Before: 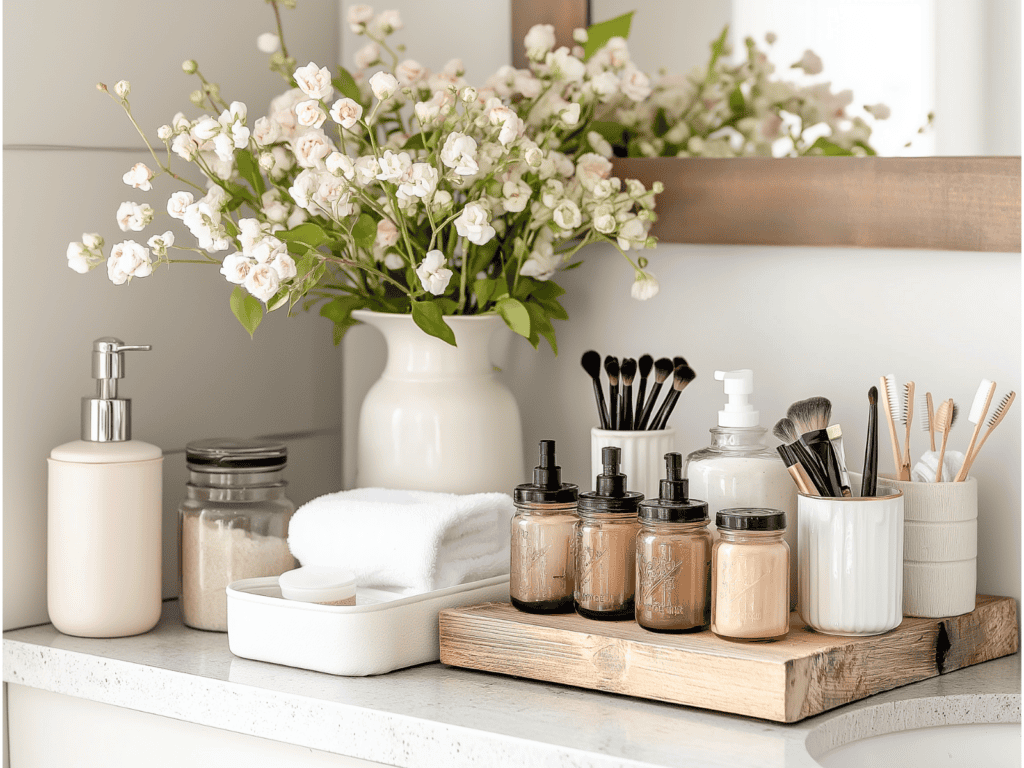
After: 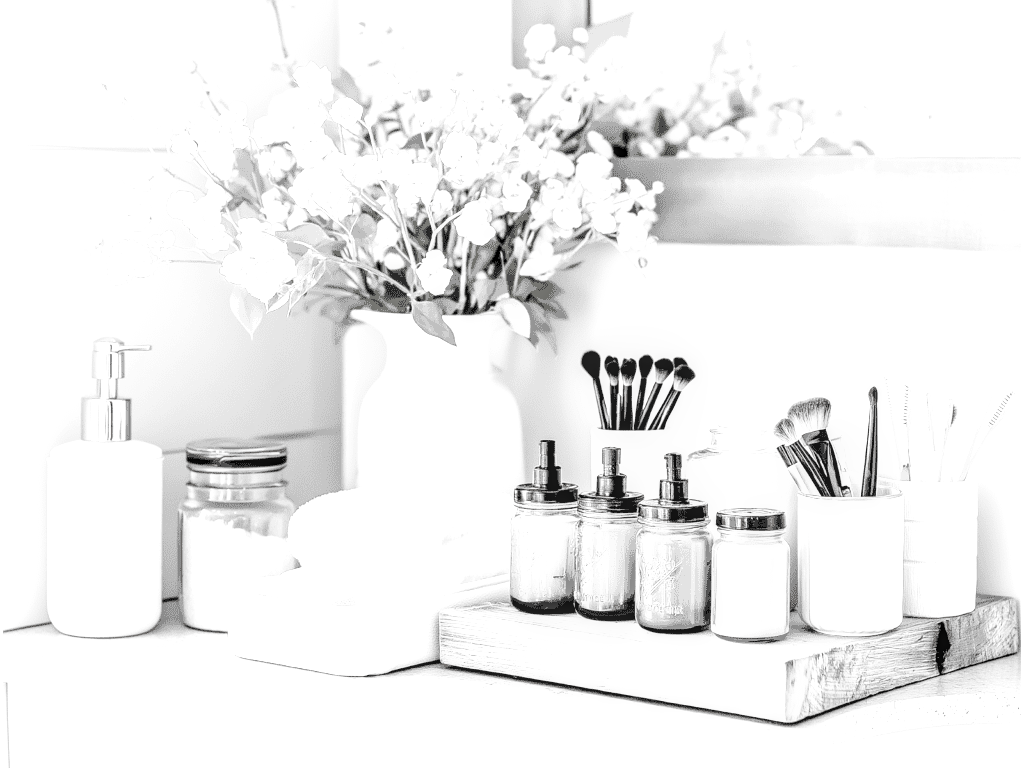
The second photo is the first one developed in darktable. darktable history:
exposure: exposure 2.196 EV, compensate highlight preservation false
filmic rgb: black relative exposure -5.13 EV, white relative exposure 3.18 EV, hardness 3.45, contrast 1.201, highlights saturation mix -48.72%, add noise in highlights 0.002, preserve chrominance no, color science v3 (2019), use custom middle-gray values true, contrast in highlights soft
contrast brightness saturation: contrast 0.098, saturation -0.289
local contrast: highlights 55%, shadows 52%, detail 130%, midtone range 0.459
